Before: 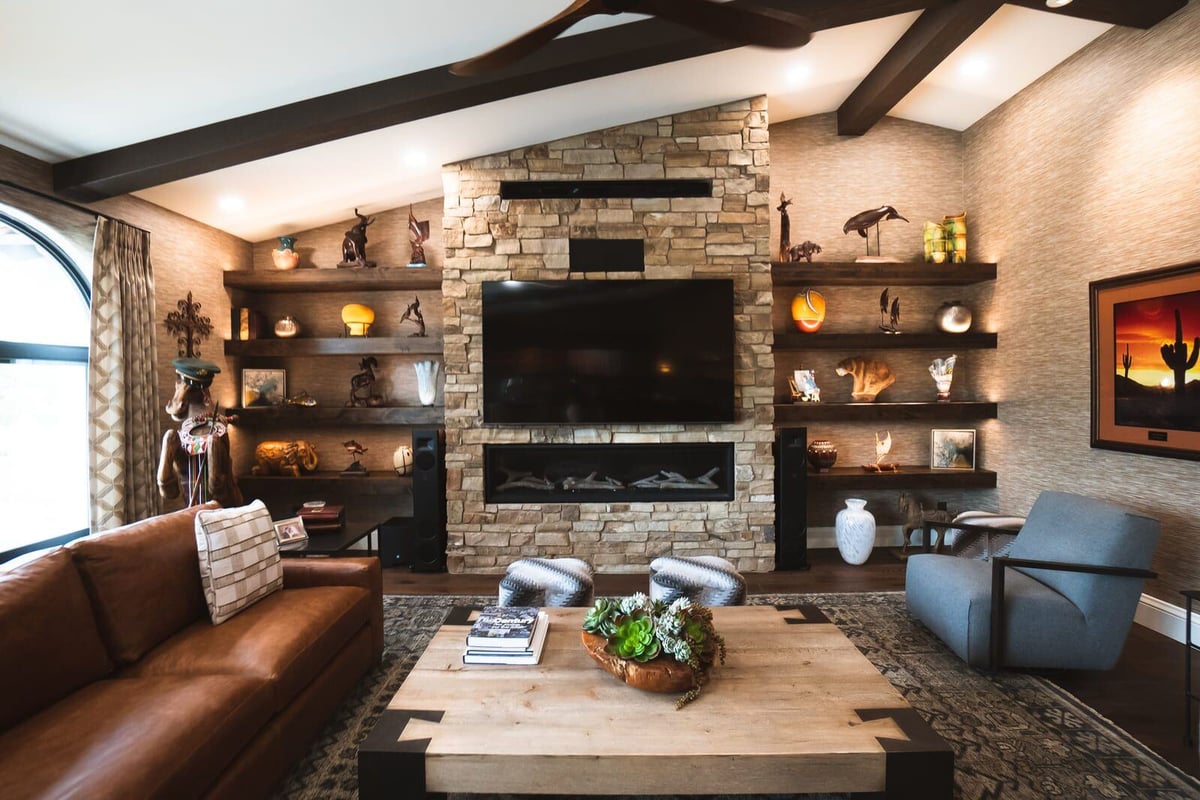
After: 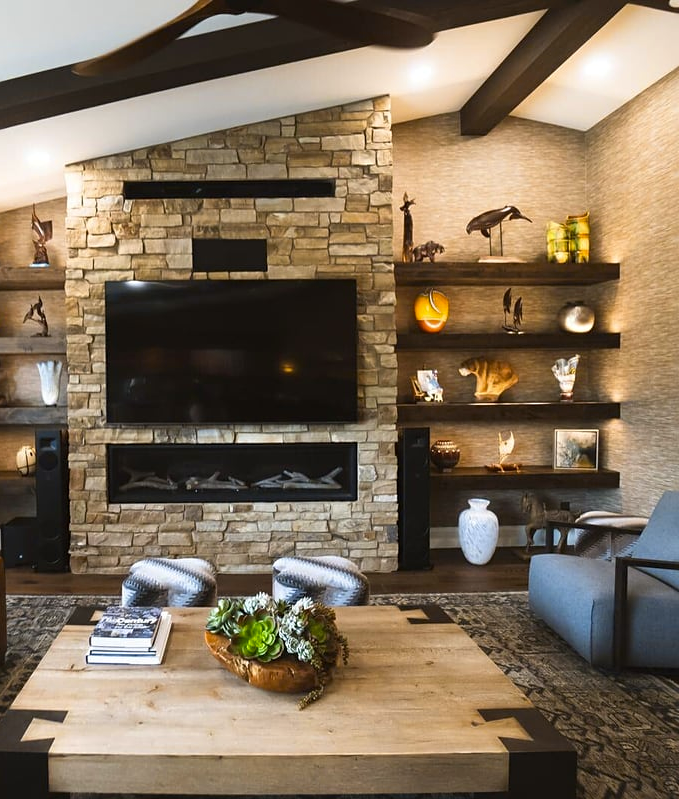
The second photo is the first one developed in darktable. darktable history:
crop: left 31.458%, top 0%, right 11.876%
color contrast: green-magenta contrast 0.85, blue-yellow contrast 1.25, unbound 0
sharpen: amount 0.2
